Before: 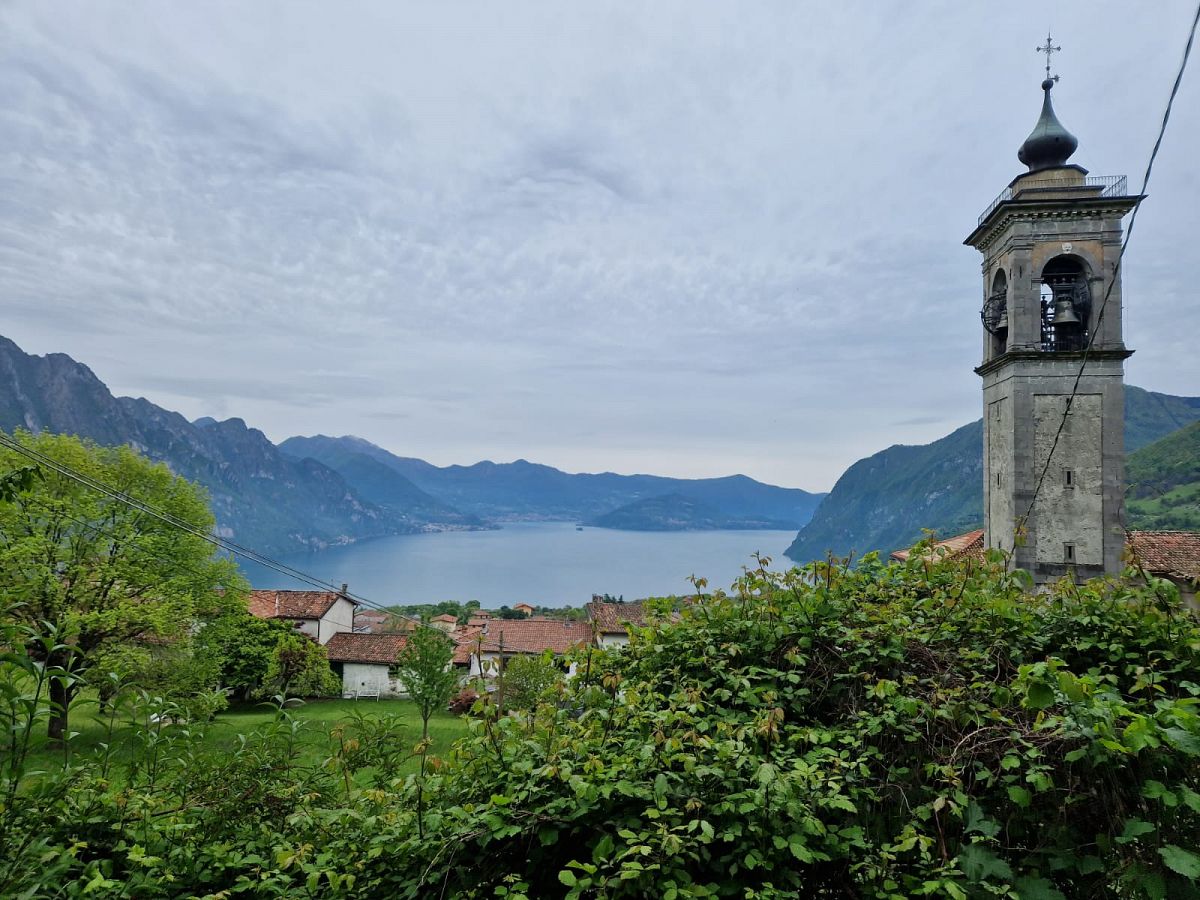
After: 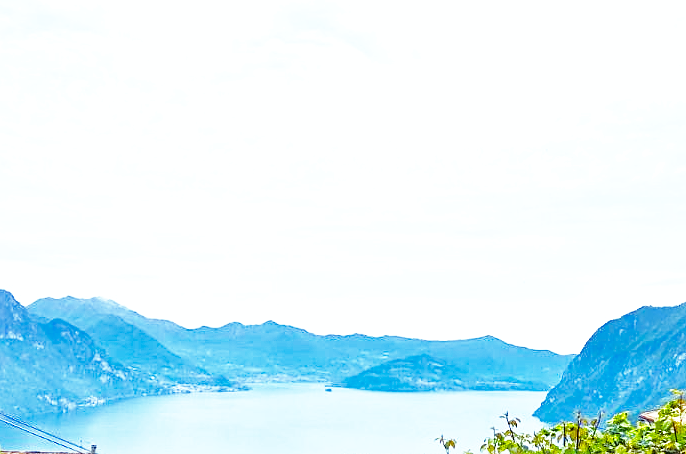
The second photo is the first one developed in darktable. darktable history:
crop: left 20.932%, top 15.471%, right 21.848%, bottom 34.081%
shadows and highlights: on, module defaults
color contrast: green-magenta contrast 0.8, blue-yellow contrast 1.1, unbound 0
base curve: curves: ch0 [(0, 0) (0.007, 0.004) (0.027, 0.03) (0.046, 0.07) (0.207, 0.54) (0.442, 0.872) (0.673, 0.972) (1, 1)], preserve colors none
sharpen: on, module defaults
exposure: black level correction 0, exposure 0.7 EV, compensate exposure bias true, compensate highlight preservation false
color balance rgb: shadows lift › luminance 0.49%, shadows lift › chroma 6.83%, shadows lift › hue 300.29°, power › hue 208.98°, highlights gain › luminance 20.24%, highlights gain › chroma 2.73%, highlights gain › hue 173.85°, perceptual saturation grading › global saturation 18.05%
white balance: red 0.98, blue 1.034
